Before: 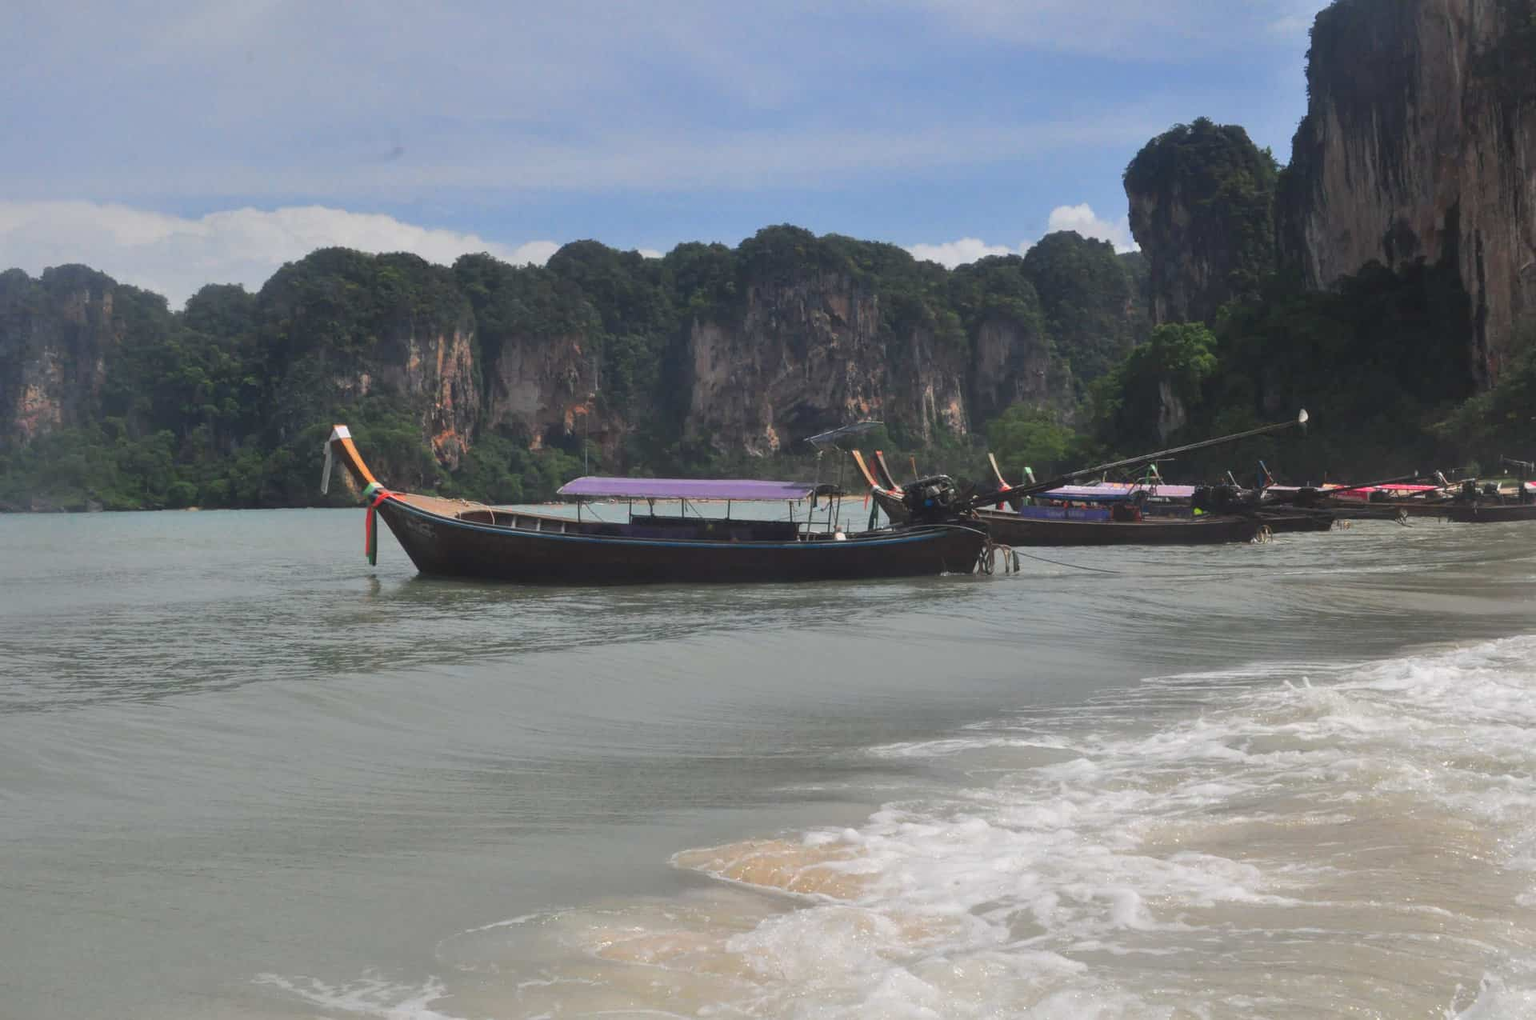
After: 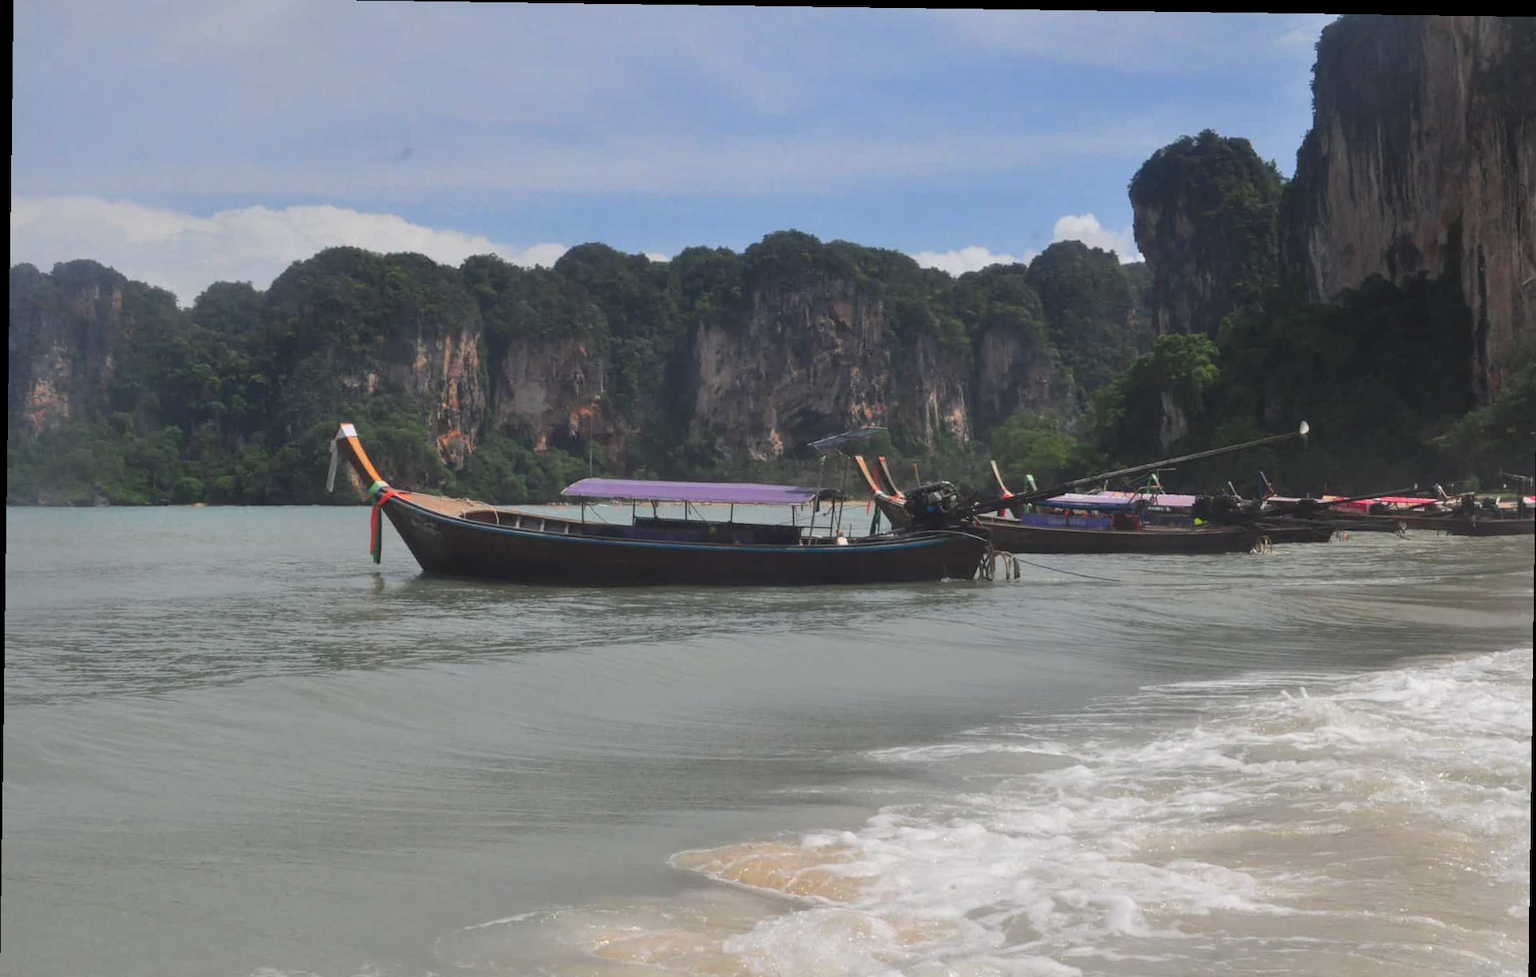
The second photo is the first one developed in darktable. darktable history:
tone equalizer: on, module defaults
crop: top 0.448%, right 0.264%, bottom 5.045%
rotate and perspective: rotation 0.8°, automatic cropping off
